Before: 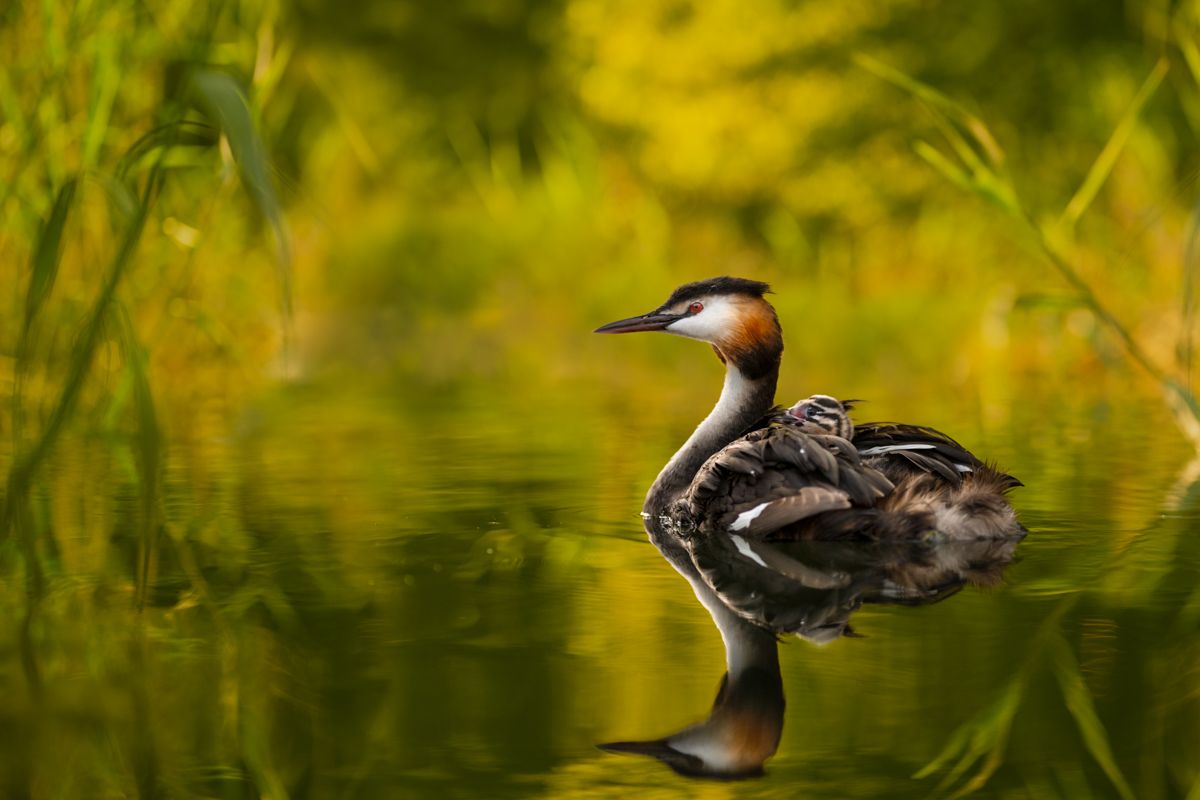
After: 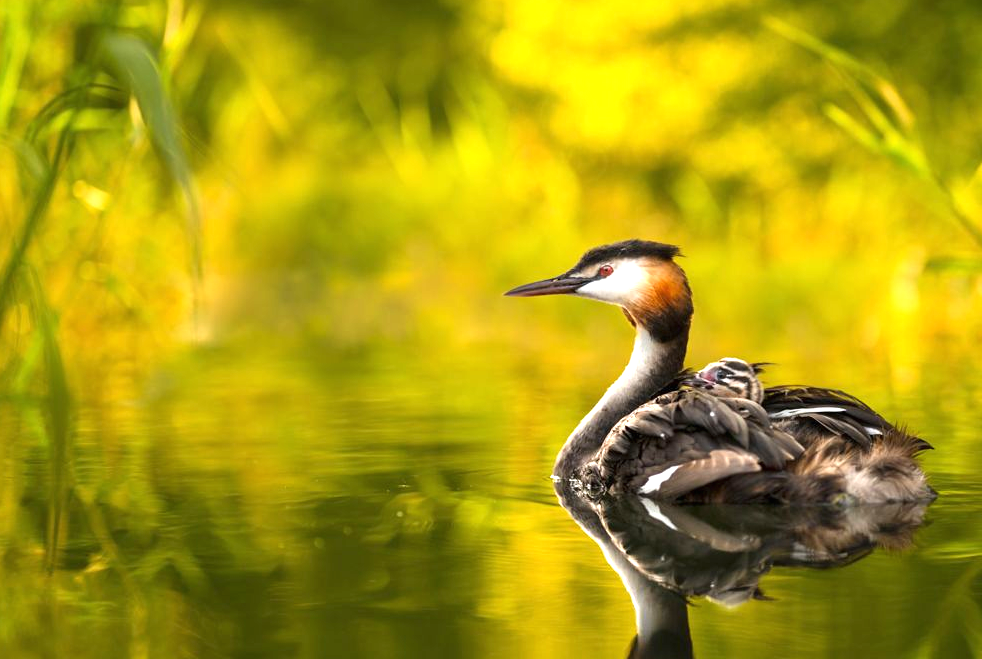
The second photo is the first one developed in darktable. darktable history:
exposure: black level correction 0, exposure 1.097 EV, compensate exposure bias true, compensate highlight preservation false
crop and rotate: left 7.58%, top 4.689%, right 10.566%, bottom 12.908%
